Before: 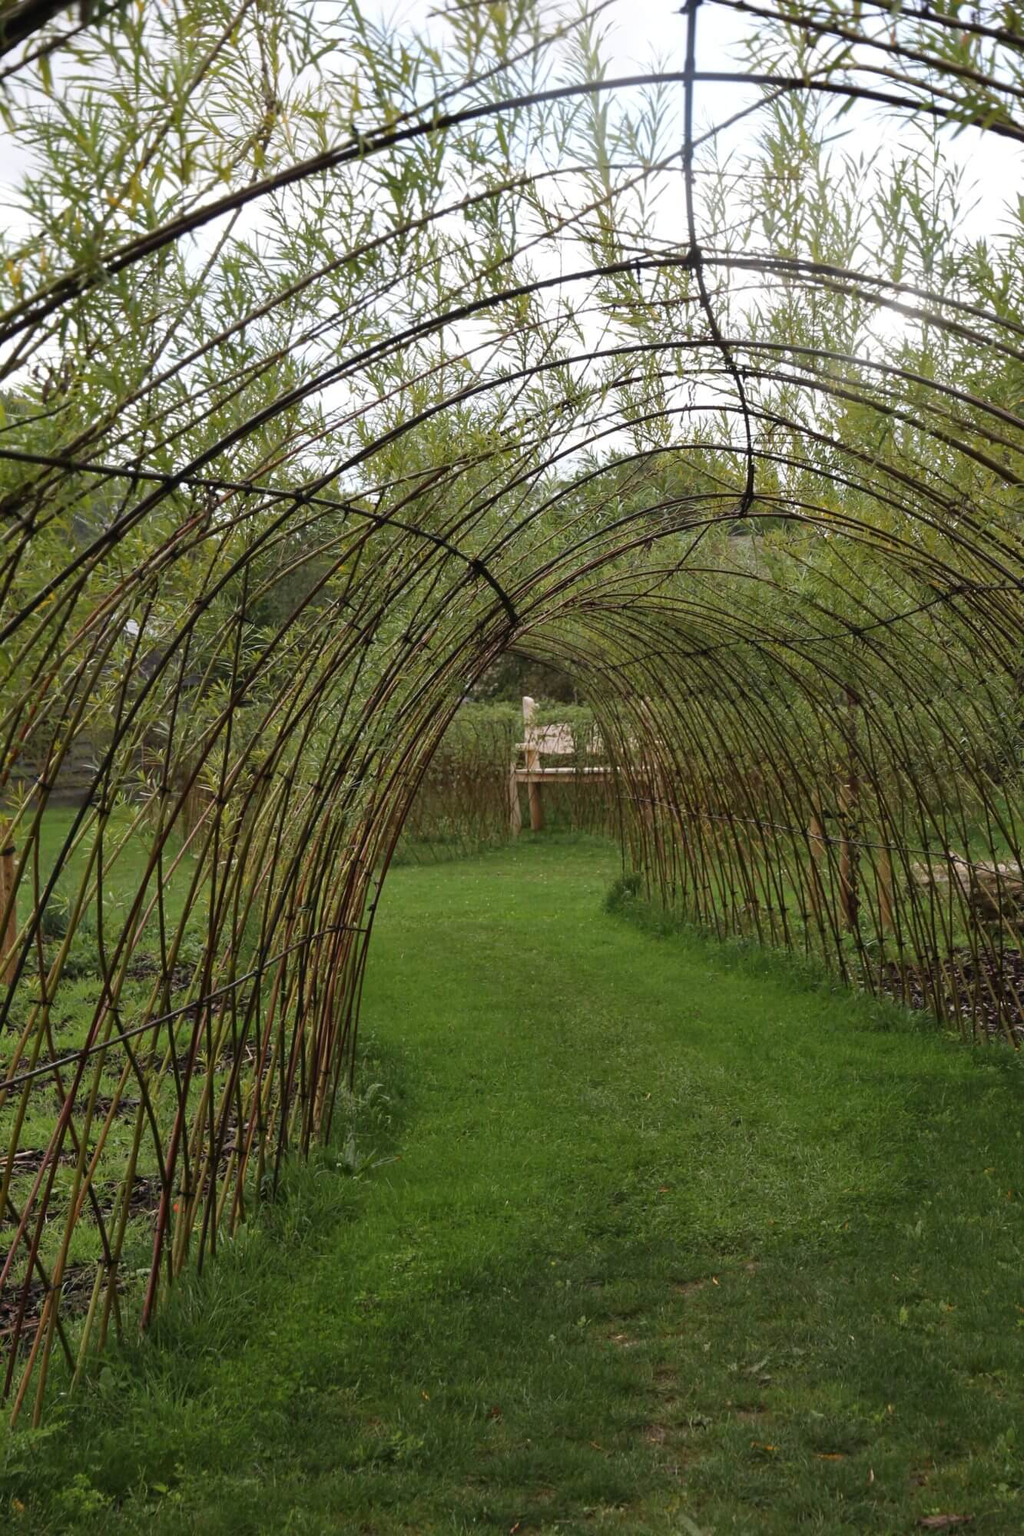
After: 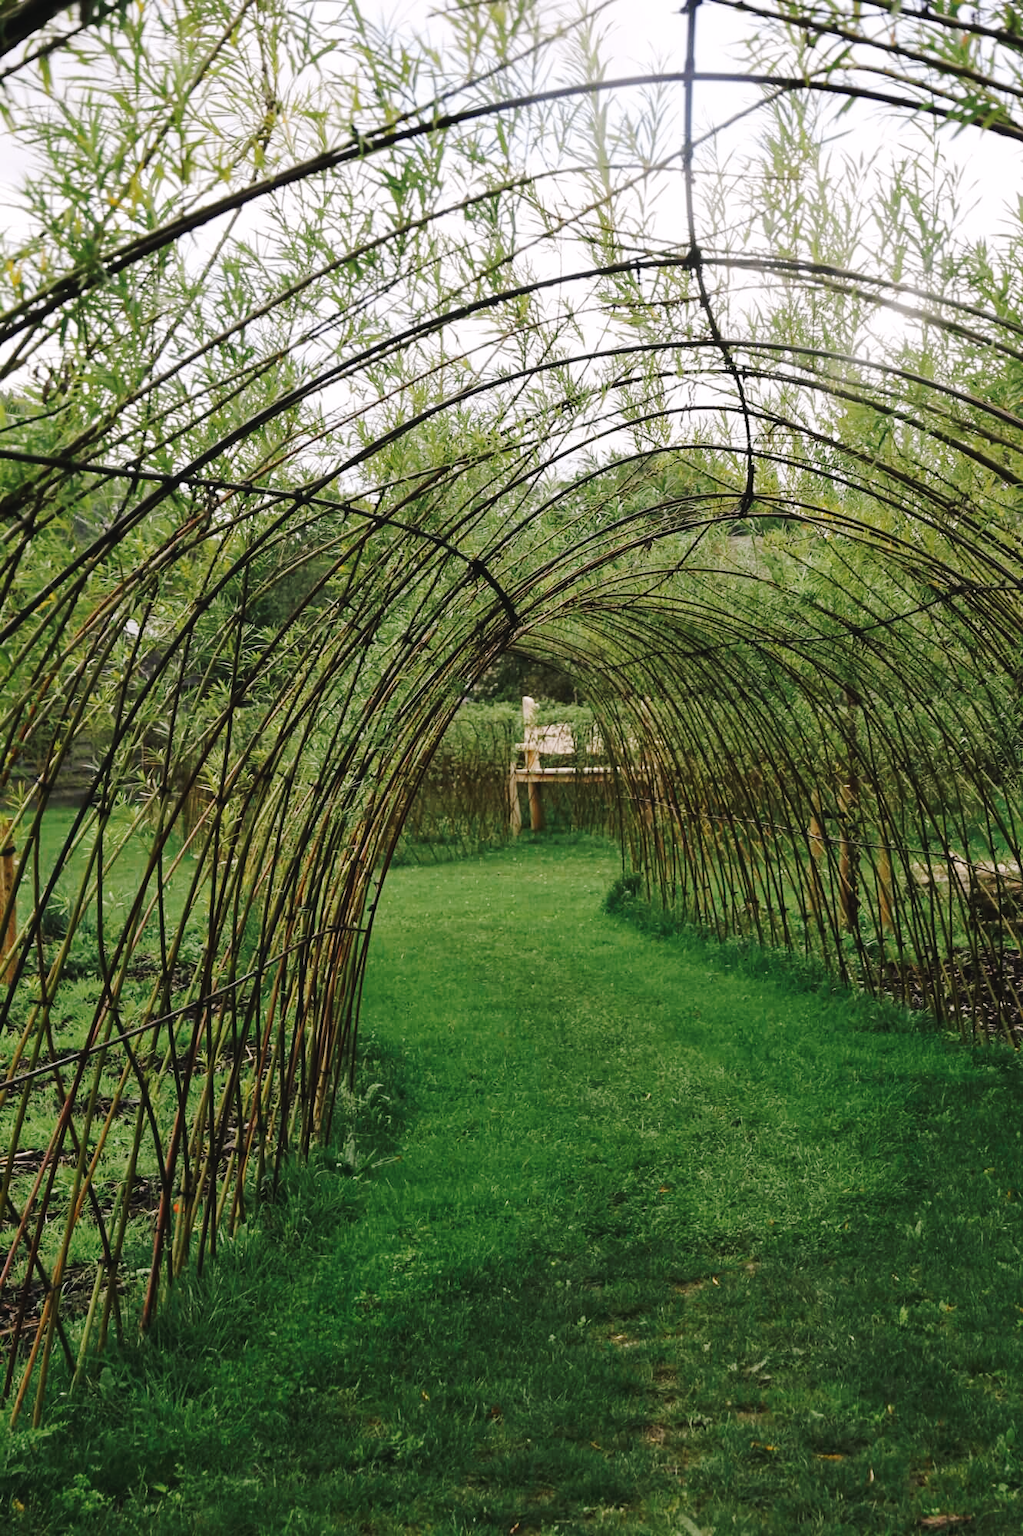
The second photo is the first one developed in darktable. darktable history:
tone curve: curves: ch0 [(0, 0) (0.003, 0.023) (0.011, 0.029) (0.025, 0.037) (0.044, 0.047) (0.069, 0.057) (0.1, 0.075) (0.136, 0.103) (0.177, 0.145) (0.224, 0.193) (0.277, 0.266) (0.335, 0.362) (0.399, 0.473) (0.468, 0.569) (0.543, 0.655) (0.623, 0.73) (0.709, 0.804) (0.801, 0.874) (0.898, 0.924) (1, 1)], preserve colors none
color look up table: target L [96.11, 94.53, 92.42, 85.78, 76.12, 70.35, 59.32, 62, 56.31, 45.79, 38.78, 22.64, 200.62, 91.06, 84.83, 77.73, 73.64, 68.21, 60.73, 55.59, 54.88, 50.63, 46.06, 38.93, 37.35, 31.21, 21.26, 18.01, 0.526, 83.05, 81.04, 61.88, 60.03, 56.92, 57.02, 69.06, 51.38, 46.41, 40.68, 30.6, 32.83, 18.31, 4.95, 77.92, 56.59, 52.61, 54.67, 36.79, 28.16], target a [-12.4, -9.945, -27.49, -32.94, -25.93, -10.01, -38.39, -12.76, -8.133, -25.31, -23.62, -19.36, 0, 1.809, -1.866, 6.75, 31.29, 32.3, 26.91, 50.4, 57.15, 34.96, -3.539, 30.47, 47.01, 3.849, 16.61, 24.1, -0.782, 6.753, 29.17, 16.44, 58.84, 3.626, 19.94, 44.26, 48.17, 47.93, 9.705, 27.43, 39.32, 23.46, 11.27, -23.08, -3.056, -21.65, -26.77, -10.66, 3.255], target b [34.14, 16.61, 34.67, 22.07, 8.691, 1.33, 30.23, 43.75, 24.74, 14.18, 23.02, 12.61, 0, 30.33, 60.13, 3.947, 11.81, 37.87, 50.02, 52.34, 24.14, 28.8, 37.98, 40.2, 41.5, 4.488, 30.55, 10.41, -0.154, -21.2, -19.98, -49.09, -15.21, -6.804, -23, -36.63, -29.21, -6.42, -57.91, -11.48, -59.58, -40.42, -18.16, -20.94, -39.66, -29.4, -0.425, -15.18, -28.51], num patches 49
